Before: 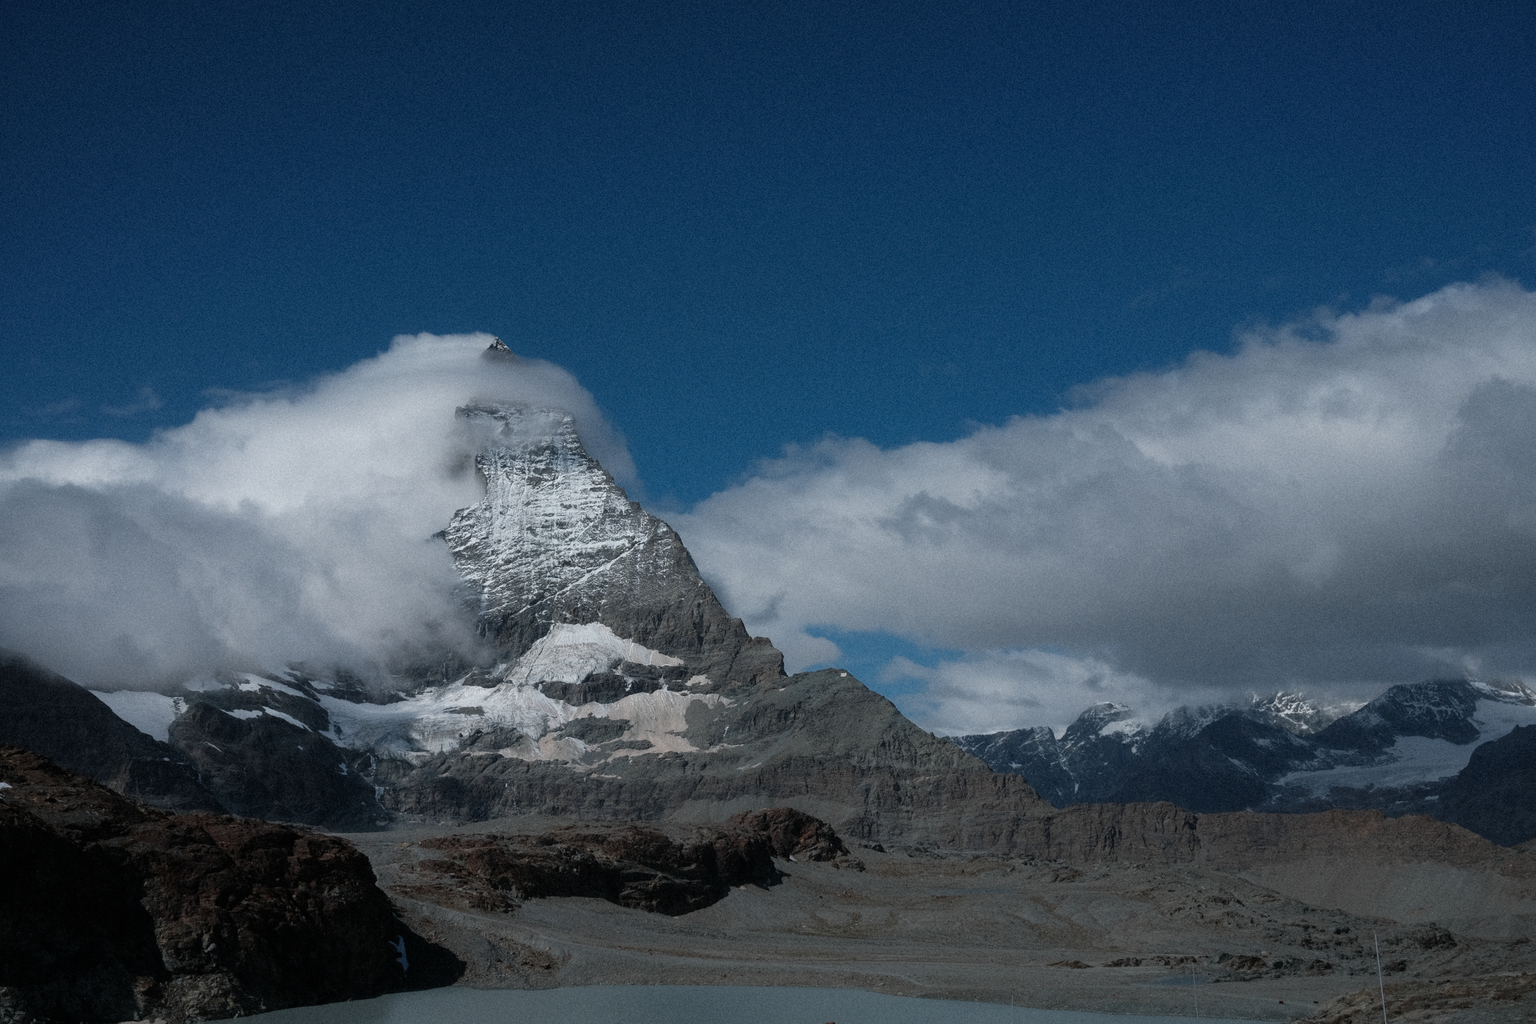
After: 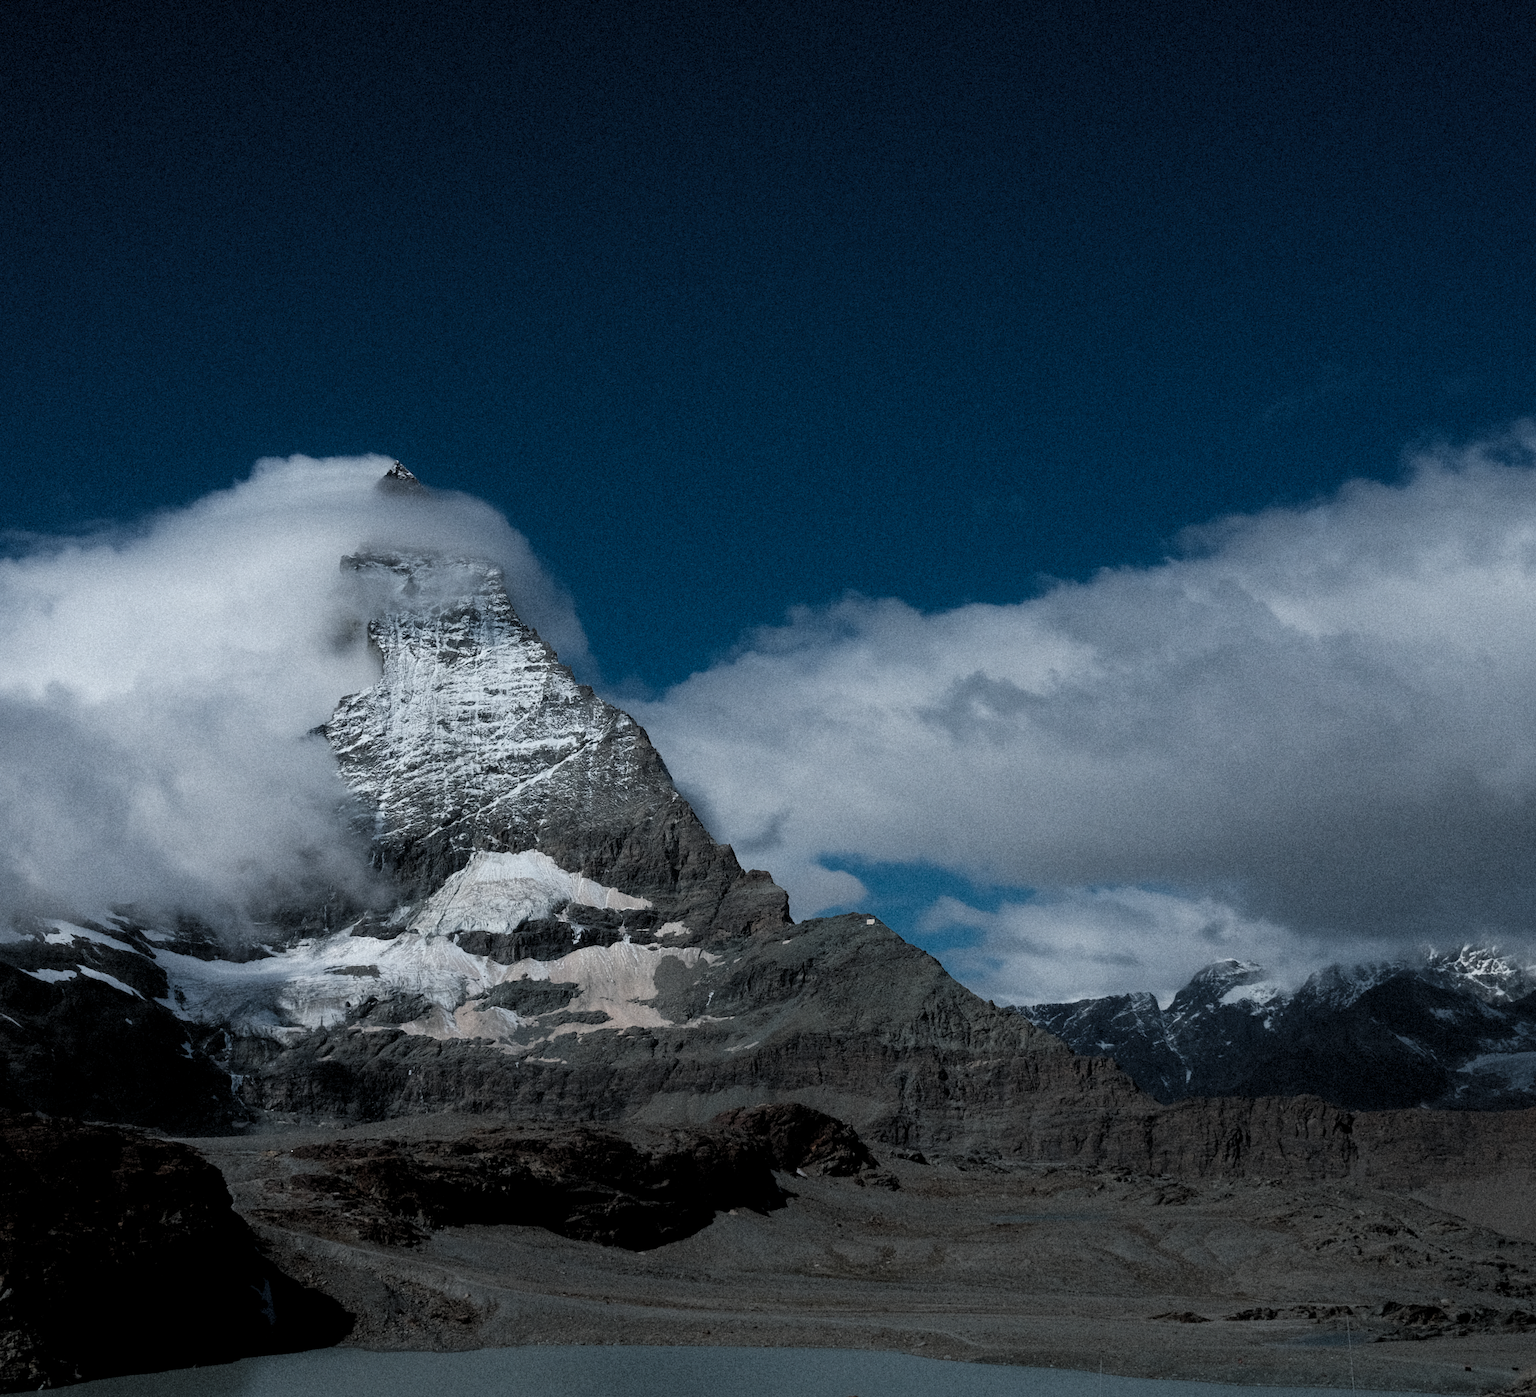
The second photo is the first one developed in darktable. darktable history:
levels: levels [0.044, 0.475, 0.791]
filmic rgb: black relative exposure -8.79 EV, white relative exposure 4.98 EV, threshold 6 EV, target black luminance 0%, hardness 3.77, latitude 66.34%, contrast 0.822, highlights saturation mix 10%, shadows ↔ highlights balance 20%, add noise in highlights 0.1, color science v4 (2020), iterations of high-quality reconstruction 0, type of noise poissonian, enable highlight reconstruction true
crop: left 13.443%, right 13.31%
